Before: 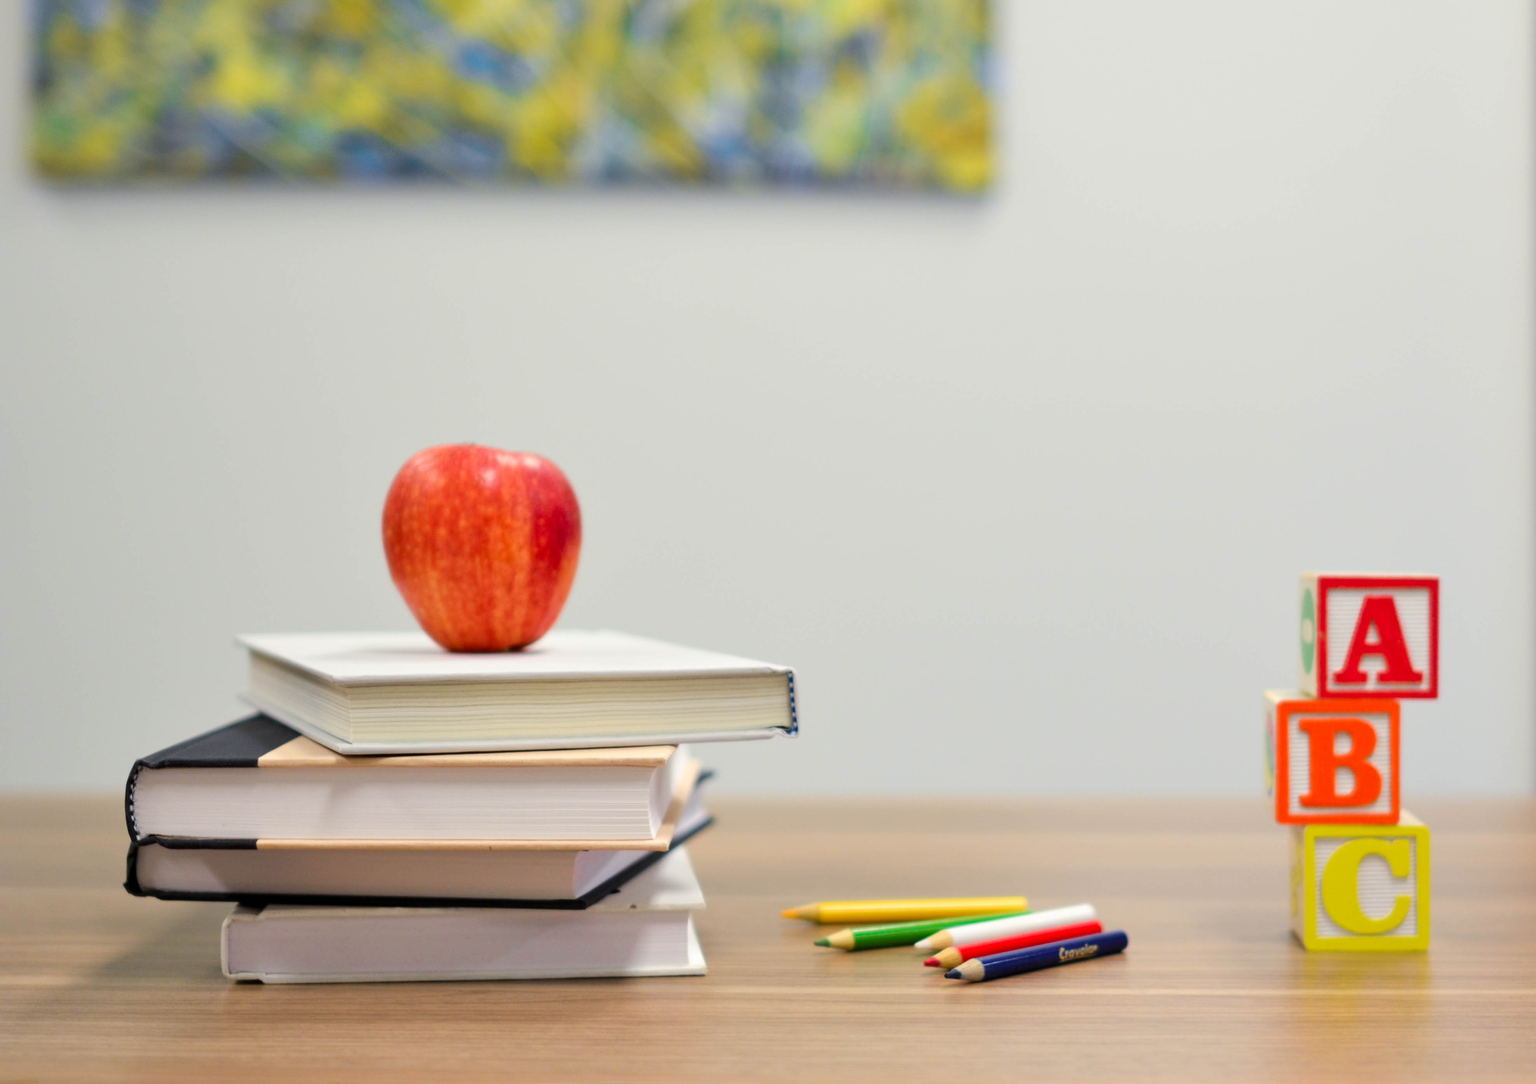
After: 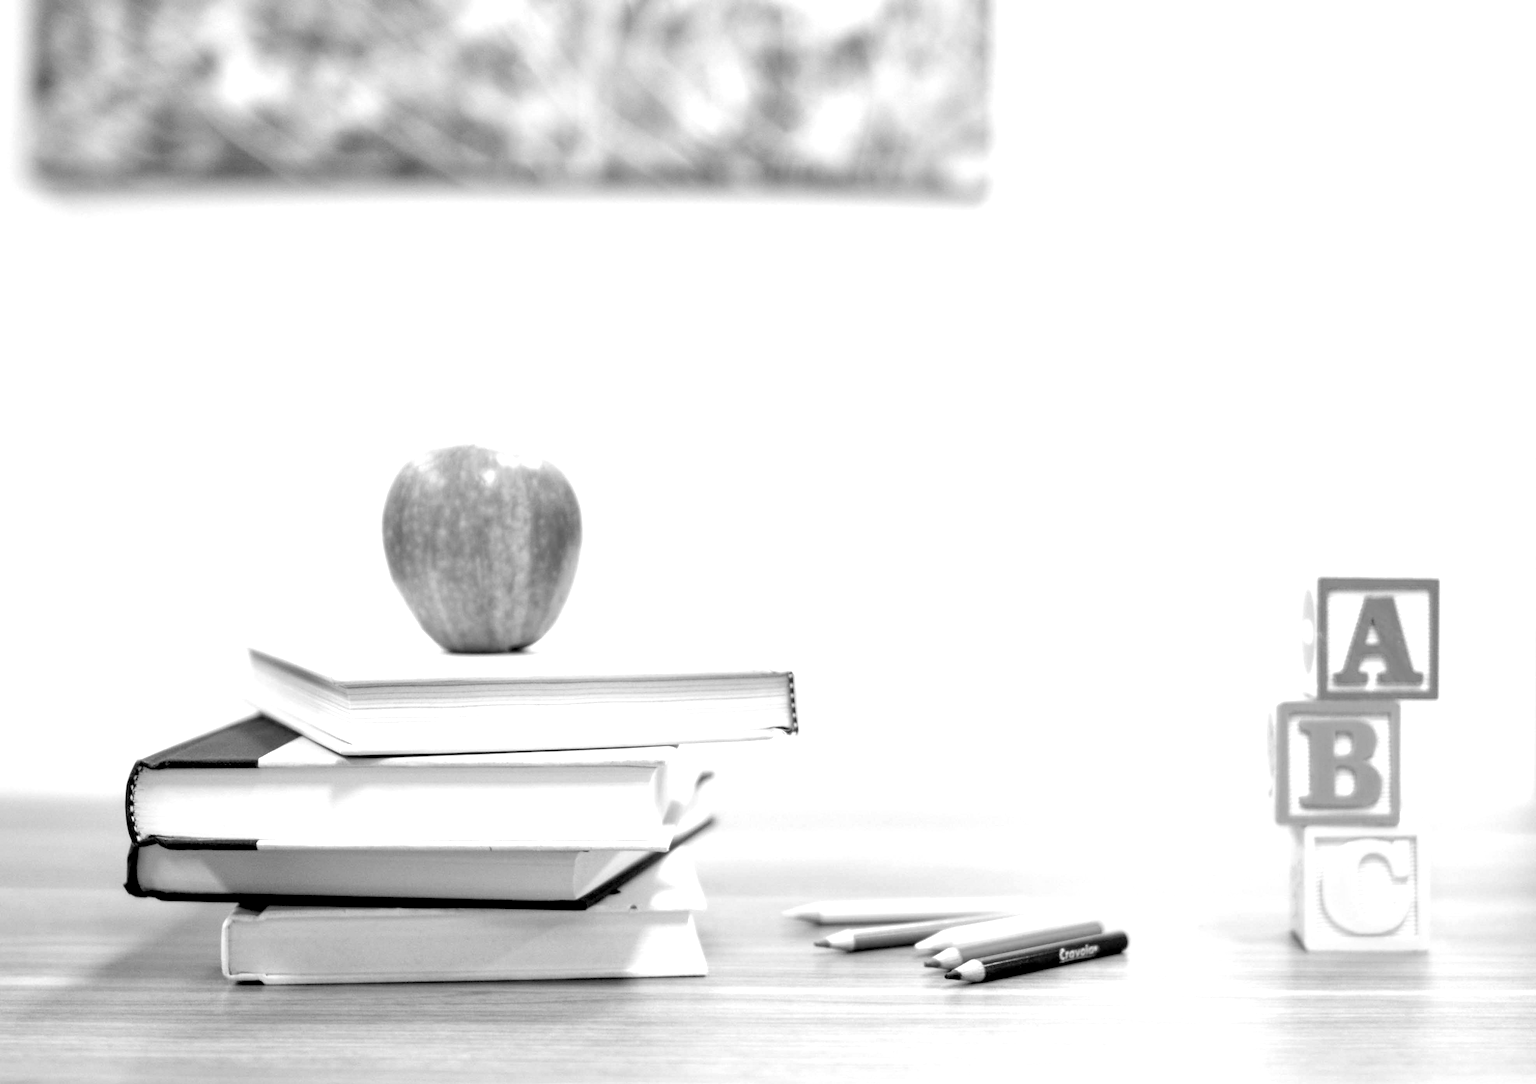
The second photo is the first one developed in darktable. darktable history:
exposure: black level correction 0.011, exposure 1.088 EV, compensate exposure bias true, compensate highlight preservation false
local contrast: on, module defaults
monochrome: on, module defaults
